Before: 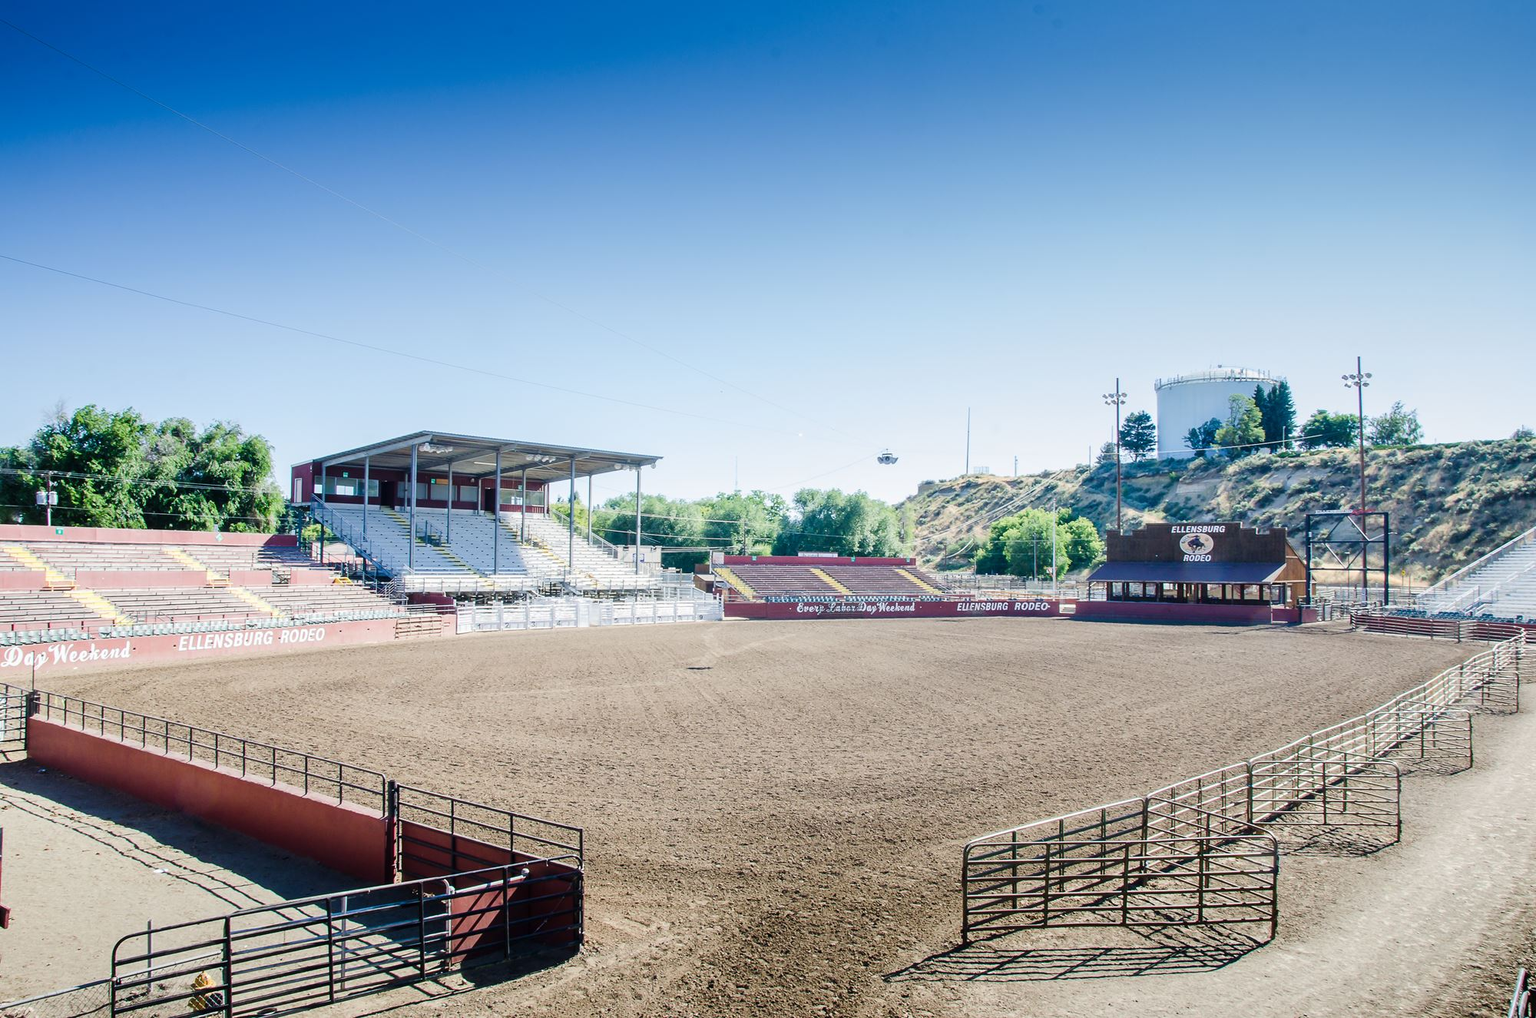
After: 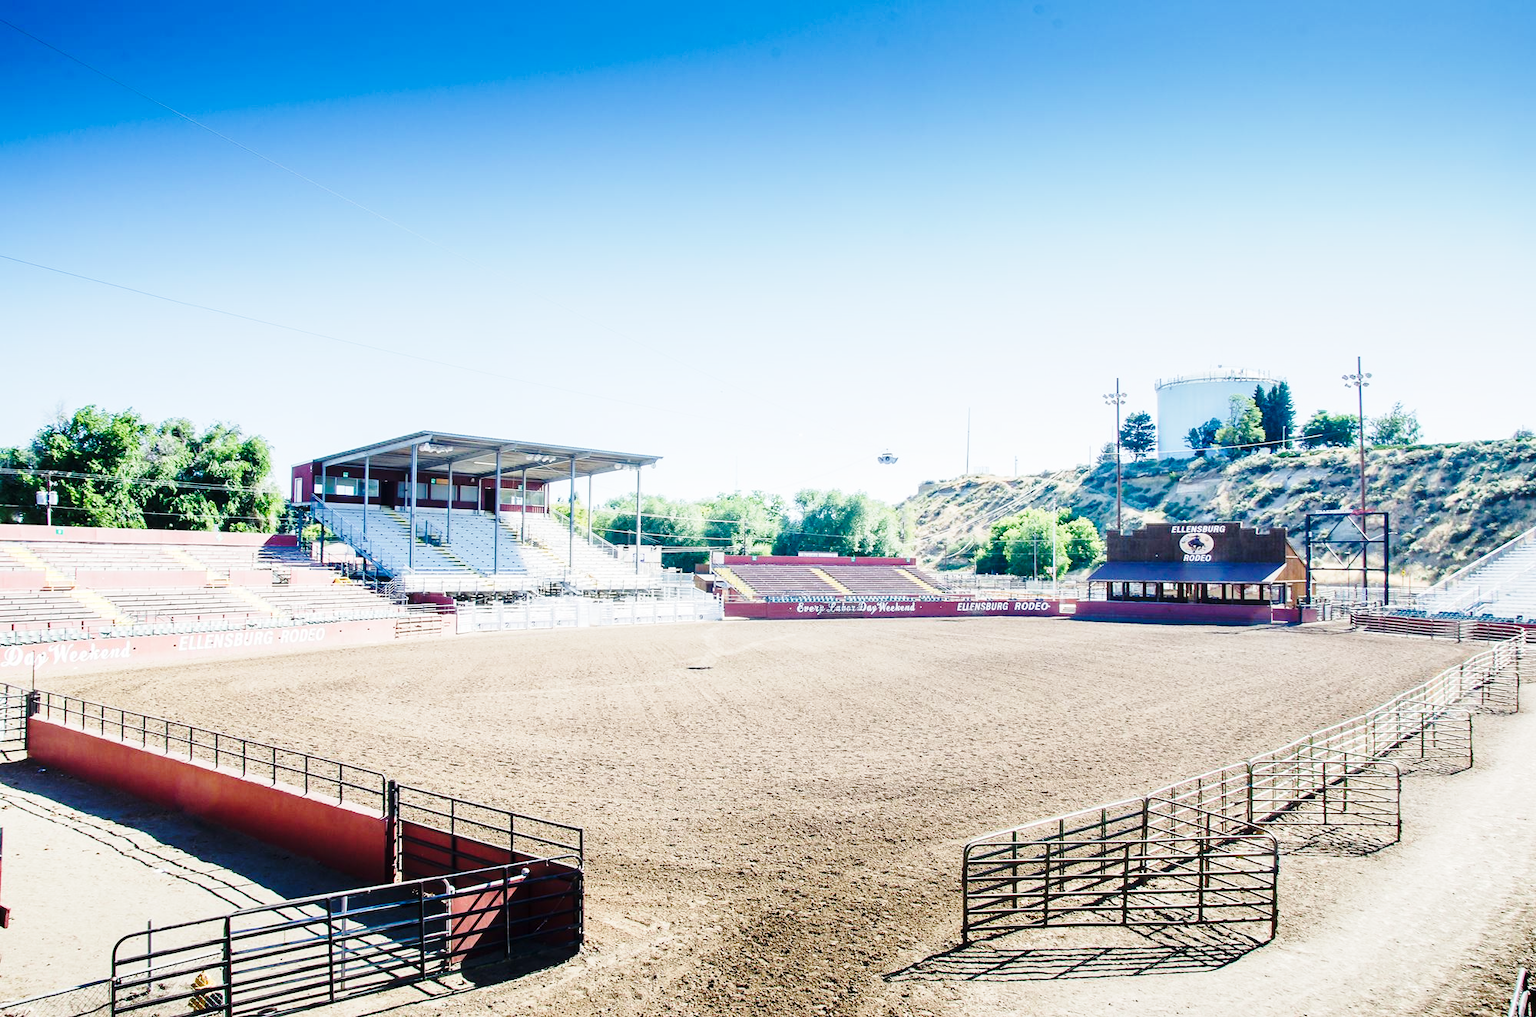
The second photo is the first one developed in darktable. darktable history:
levels: mode automatic, levels [0, 0.435, 0.917]
base curve: curves: ch0 [(0, 0) (0.028, 0.03) (0.121, 0.232) (0.46, 0.748) (0.859, 0.968) (1, 1)], preserve colors none
